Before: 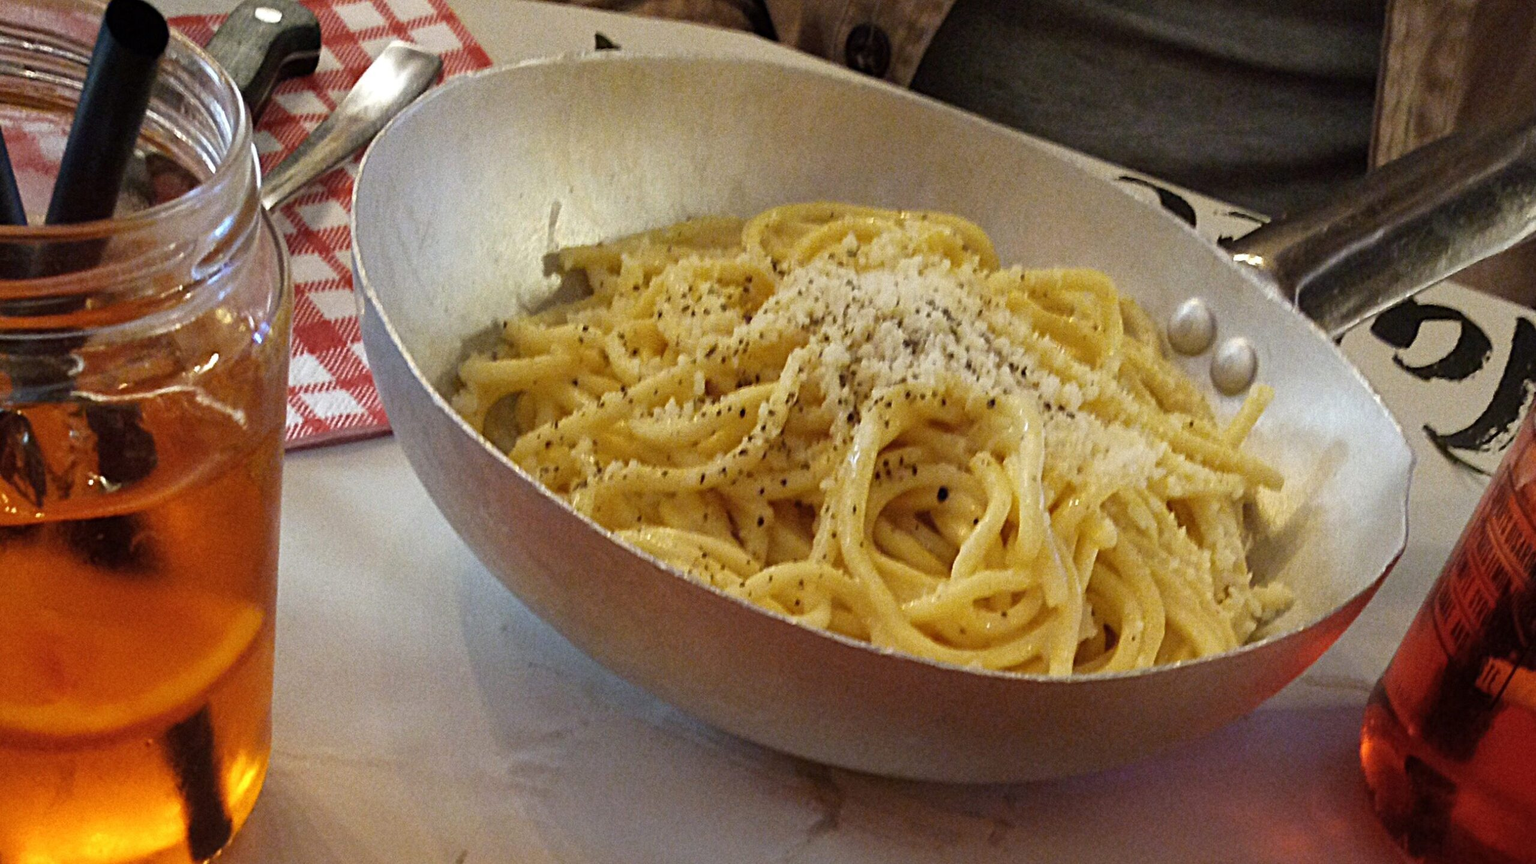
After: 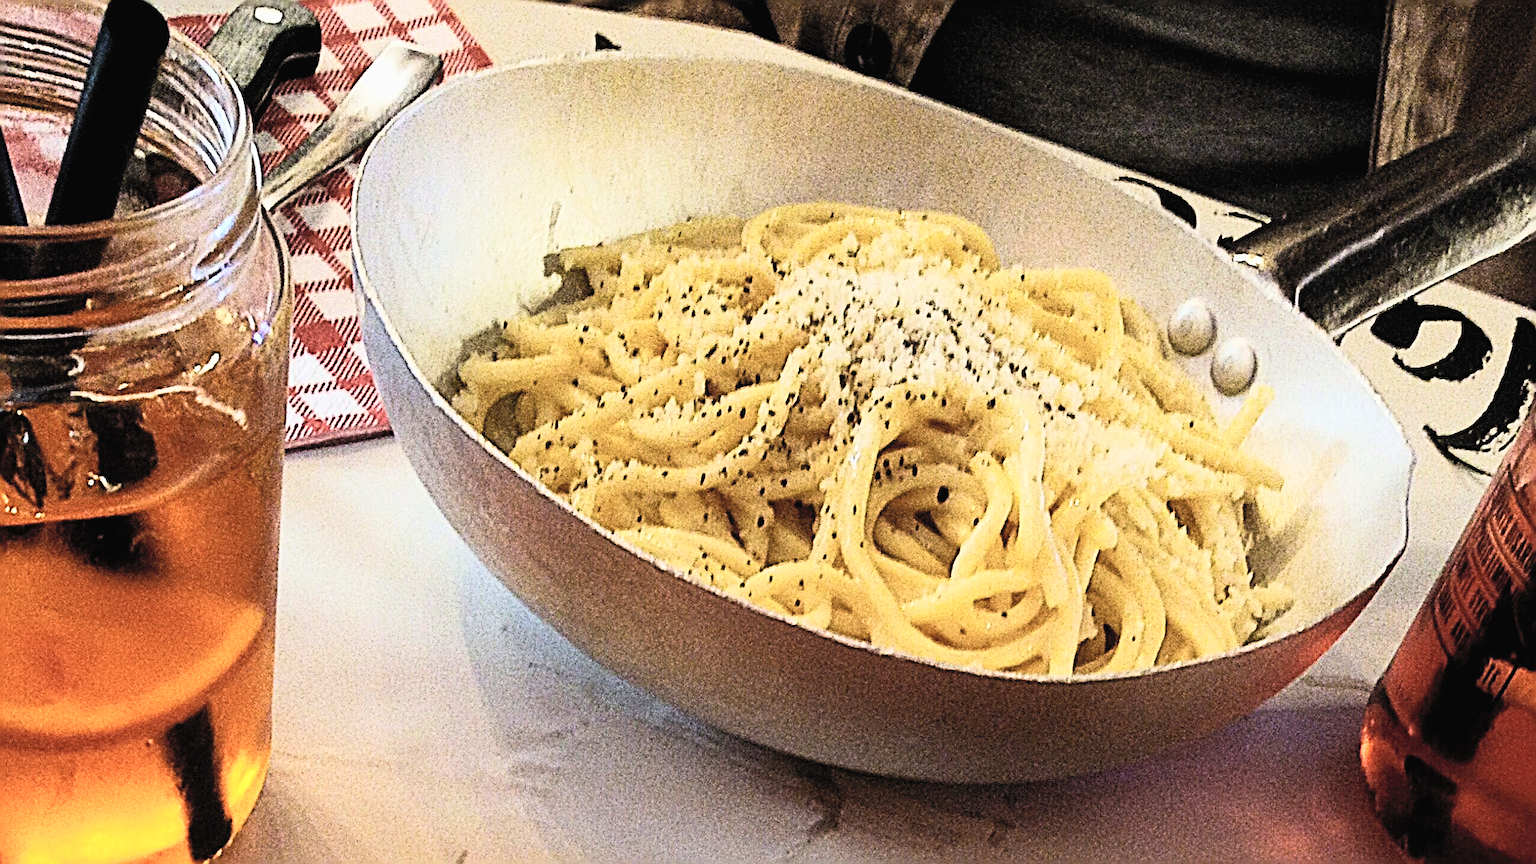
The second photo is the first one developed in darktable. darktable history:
filmic rgb: black relative exposure -5 EV, hardness 2.88, contrast 1.3
contrast brightness saturation: contrast 0.39, brightness 0.53
sharpen: radius 3.158, amount 1.731
velvia: on, module defaults
